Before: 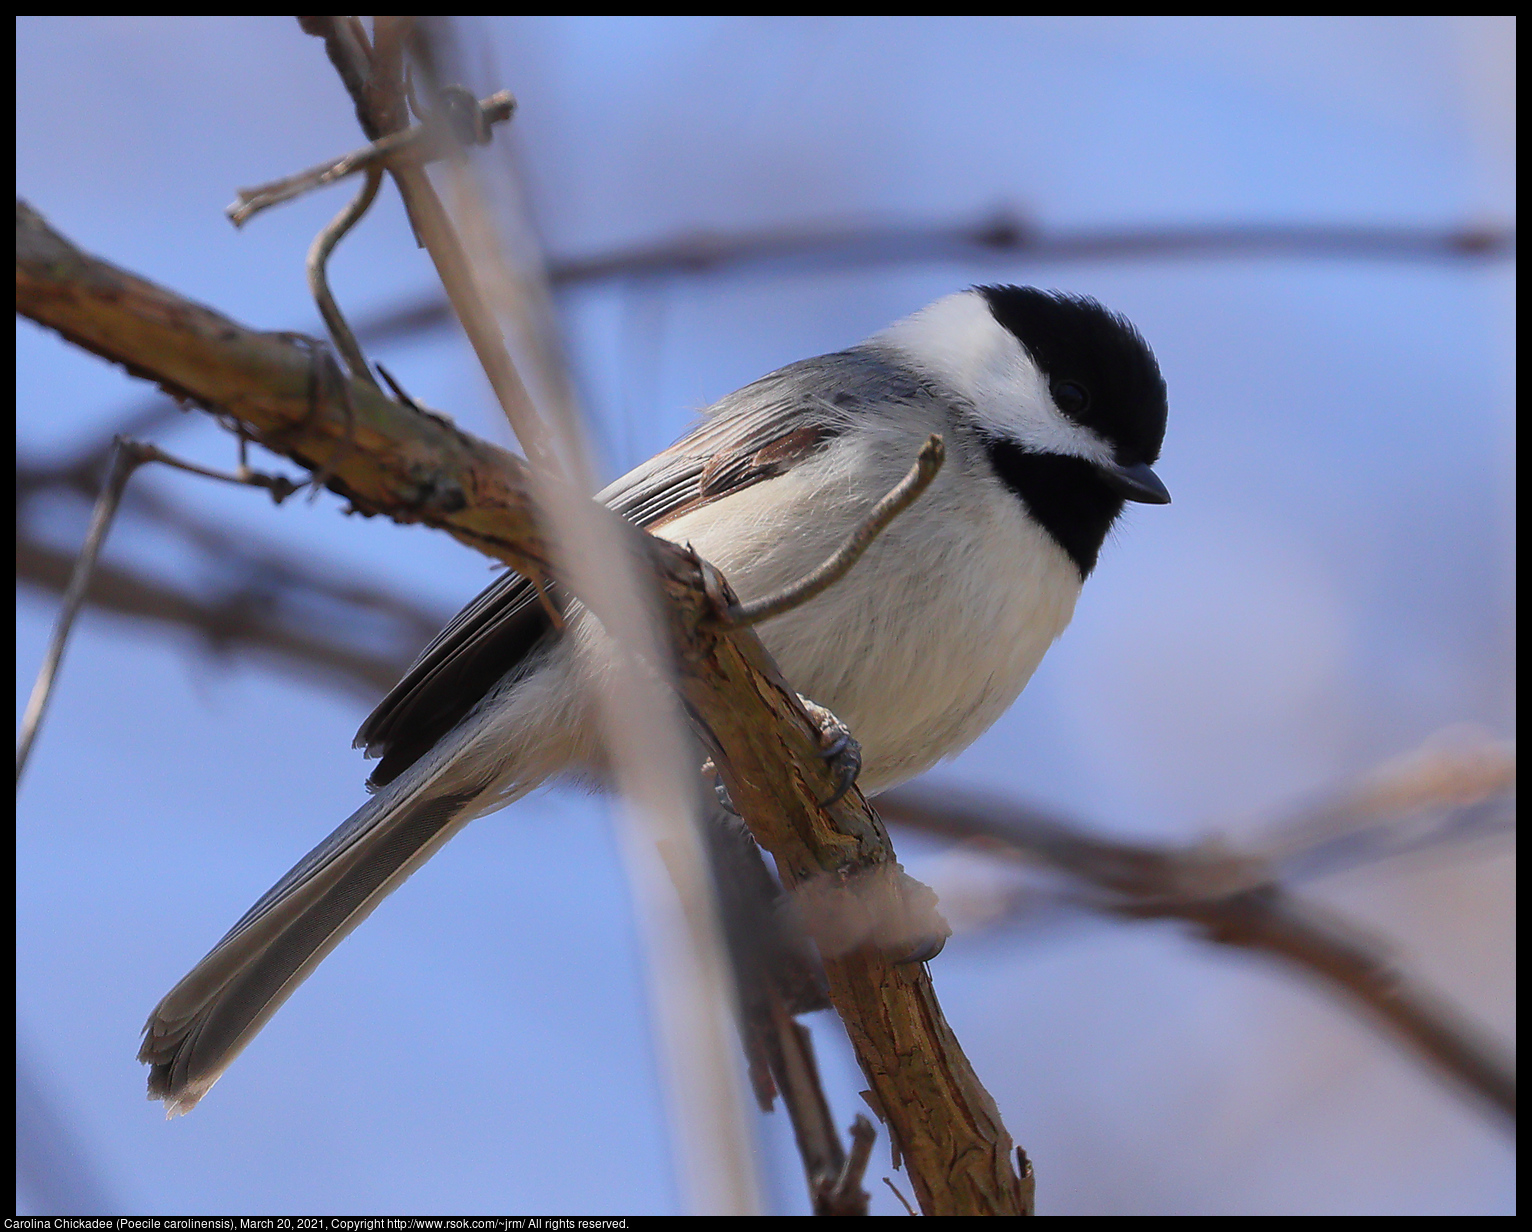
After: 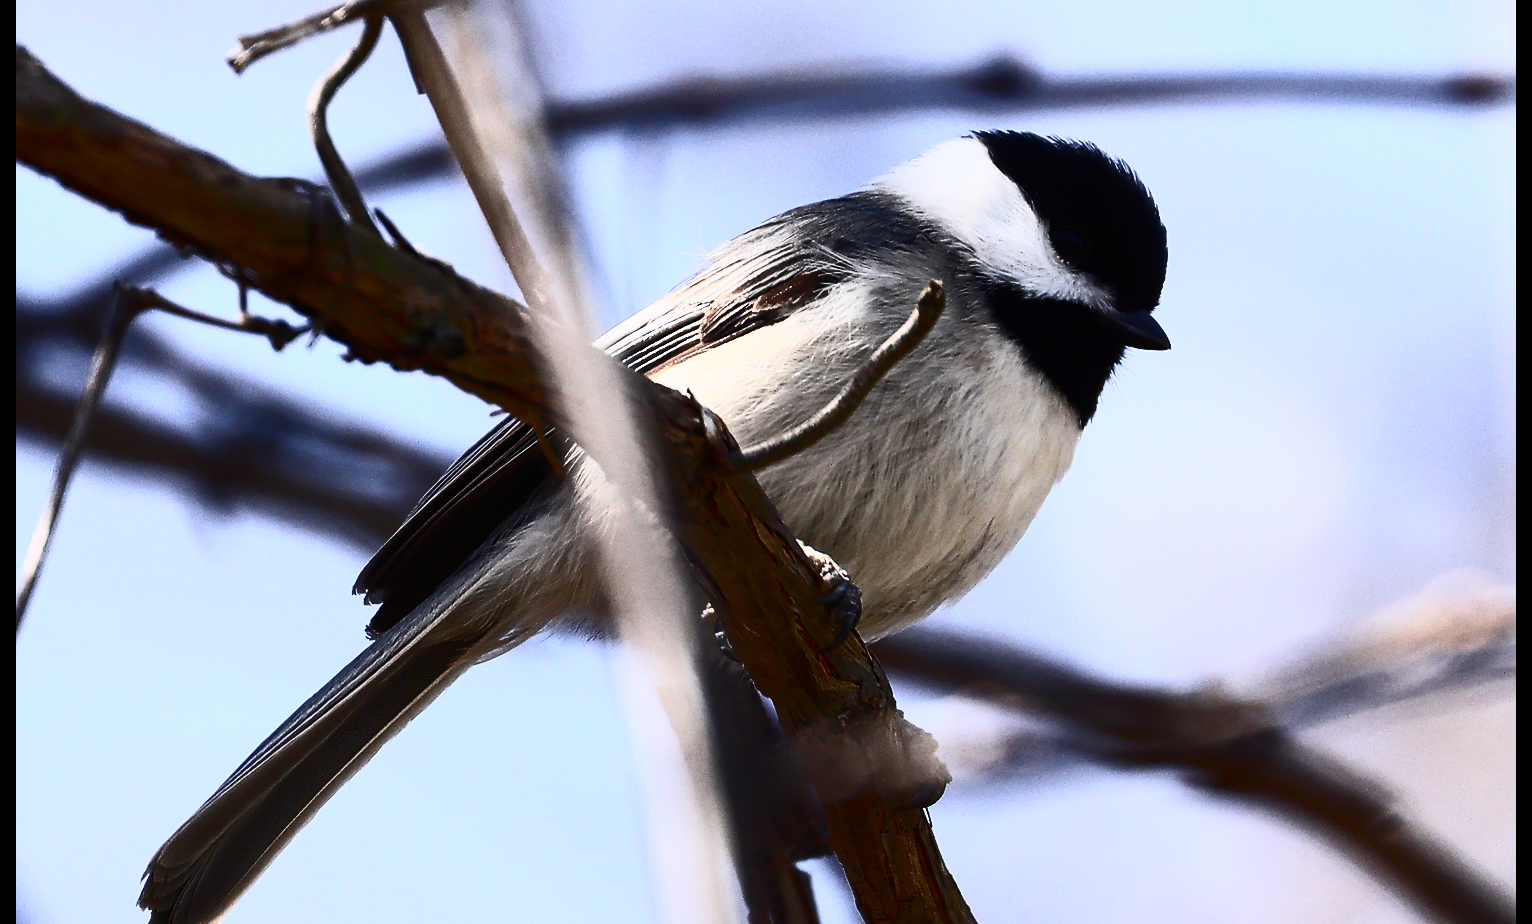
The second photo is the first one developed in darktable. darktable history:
contrast brightness saturation: contrast 0.93, brightness 0.2
exposure: exposure -0.177 EV, compensate highlight preservation false
crop and rotate: top 12.5%, bottom 12.5%
